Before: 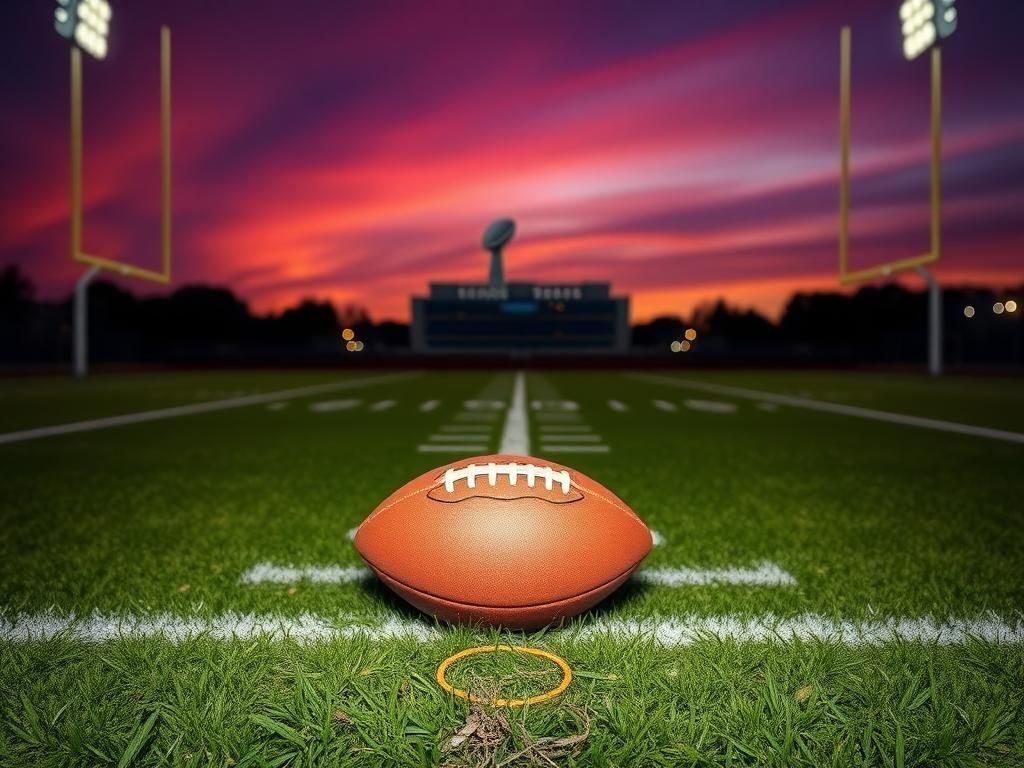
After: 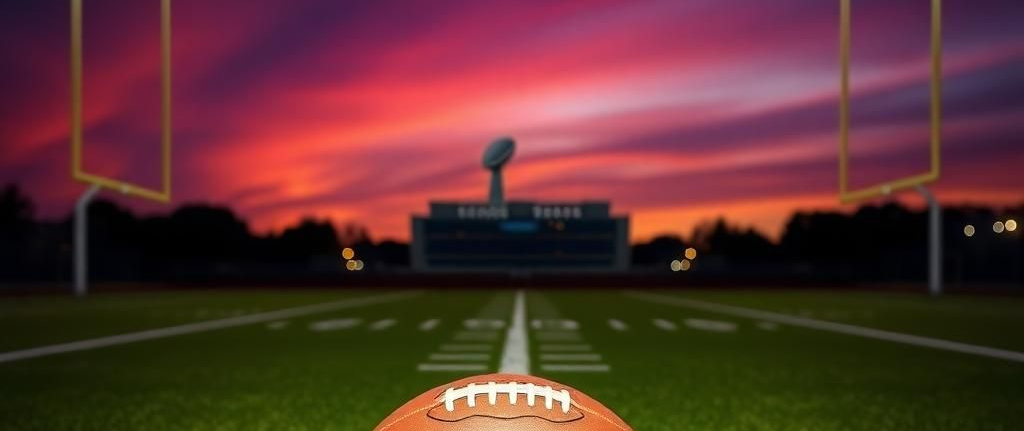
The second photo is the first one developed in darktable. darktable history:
crop and rotate: top 10.605%, bottom 33.274%
rotate and perspective: crop left 0, crop top 0
